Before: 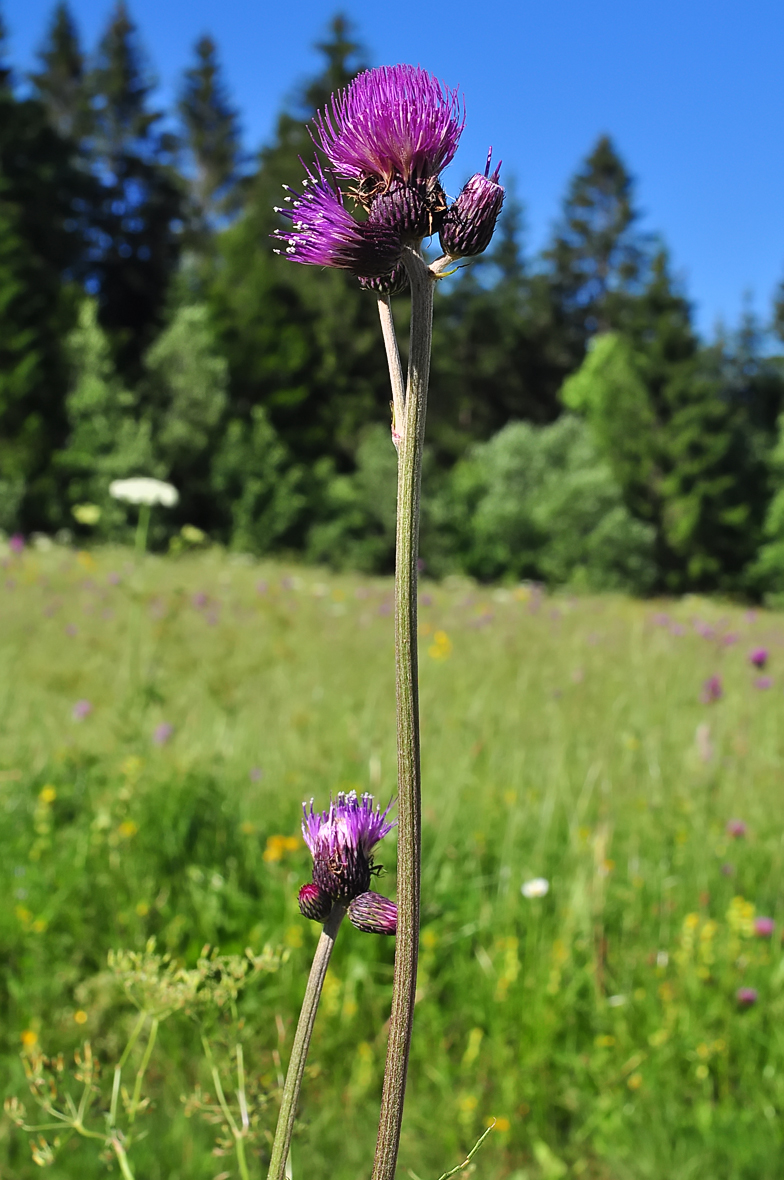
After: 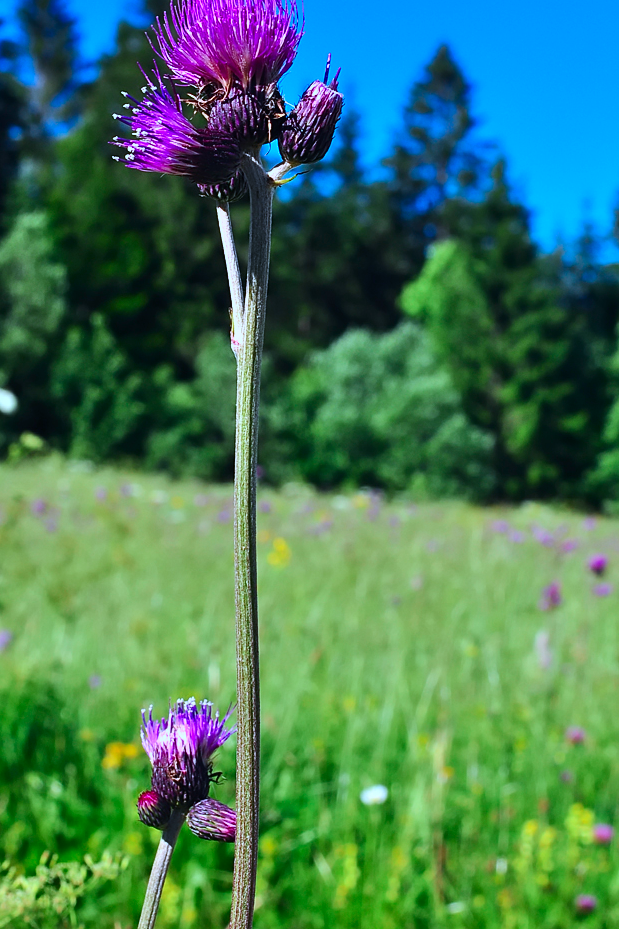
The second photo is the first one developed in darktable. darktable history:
crop and rotate: left 20.63%, top 7.912%, right 0.385%, bottom 13.285%
color calibration: illuminant custom, x 0.391, y 0.392, temperature 3854.7 K
contrast brightness saturation: contrast 0.168, saturation 0.323
